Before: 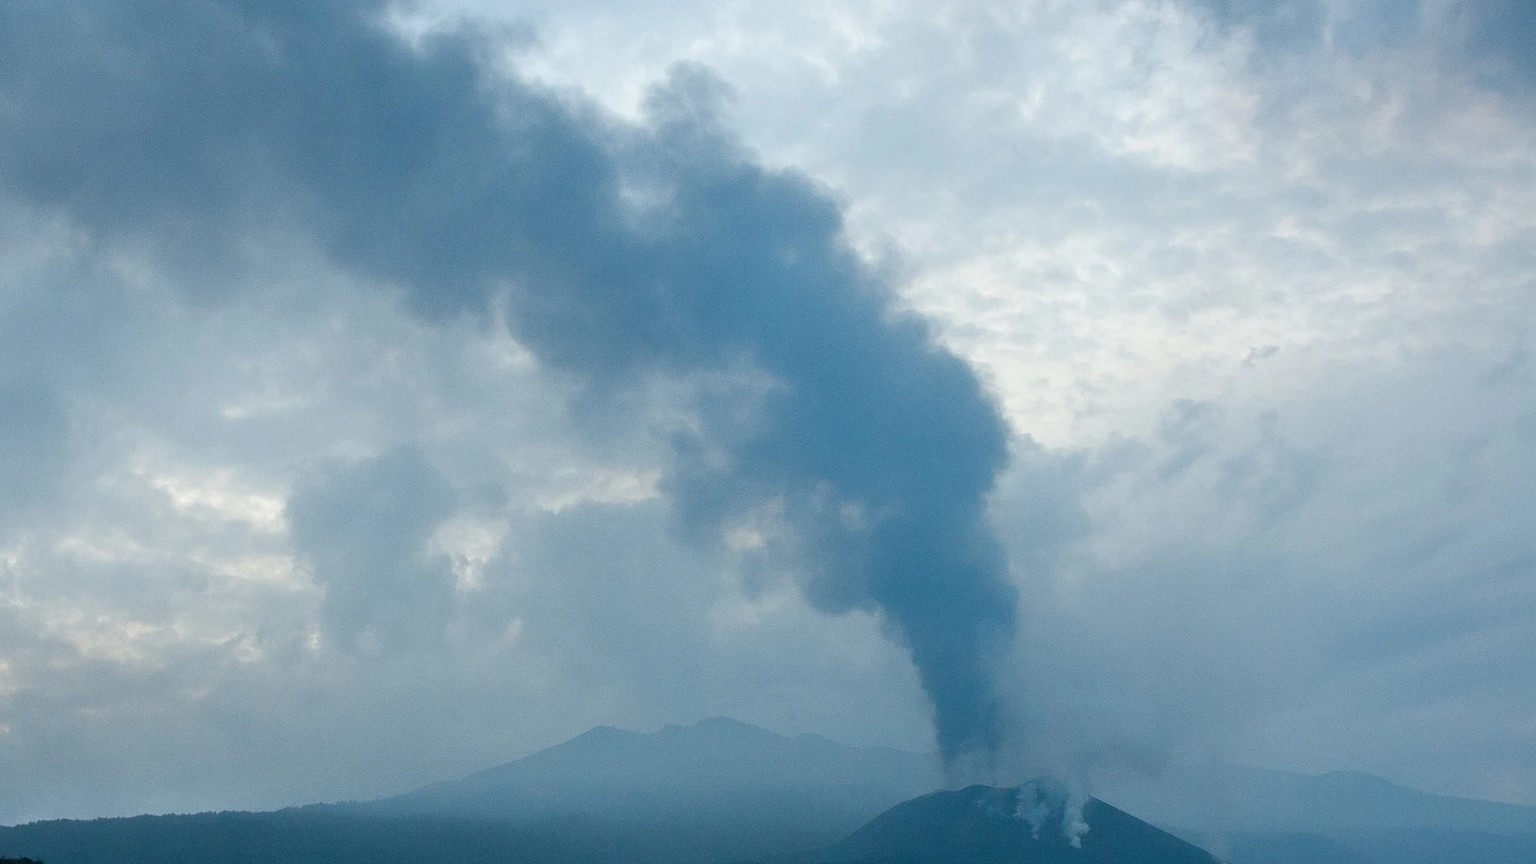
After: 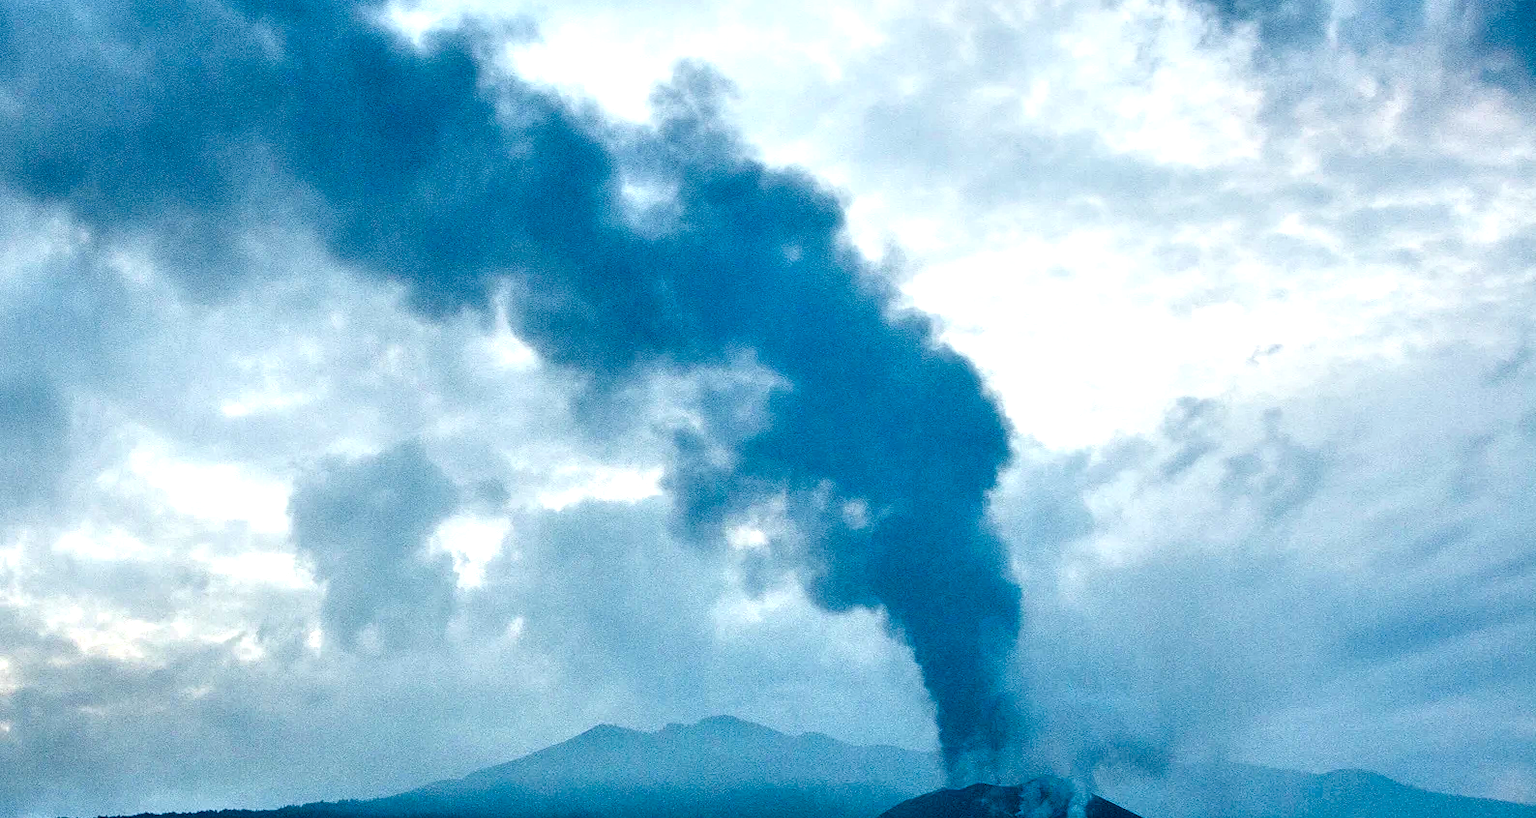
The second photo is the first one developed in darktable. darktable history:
filmic rgb: black relative exposure -9.55 EV, white relative exposure 3.04 EV, hardness 6.18
crop: top 0.462%, right 0.262%, bottom 5.054%
contrast equalizer: y [[0.6 ×6], [0.55 ×6], [0 ×6], [0 ×6], [0 ×6]]
local contrast: highlights 80%, shadows 57%, detail 175%, midtone range 0.601
exposure: exposure 0.442 EV, compensate exposure bias true, compensate highlight preservation false
contrast brightness saturation: contrast 0.132, brightness -0.057, saturation 0.15
color balance rgb: power › hue 60.02°, perceptual saturation grading › global saturation 0.713%, perceptual saturation grading › mid-tones 6.084%, perceptual saturation grading › shadows 71.943%, global vibrance 30.04%
